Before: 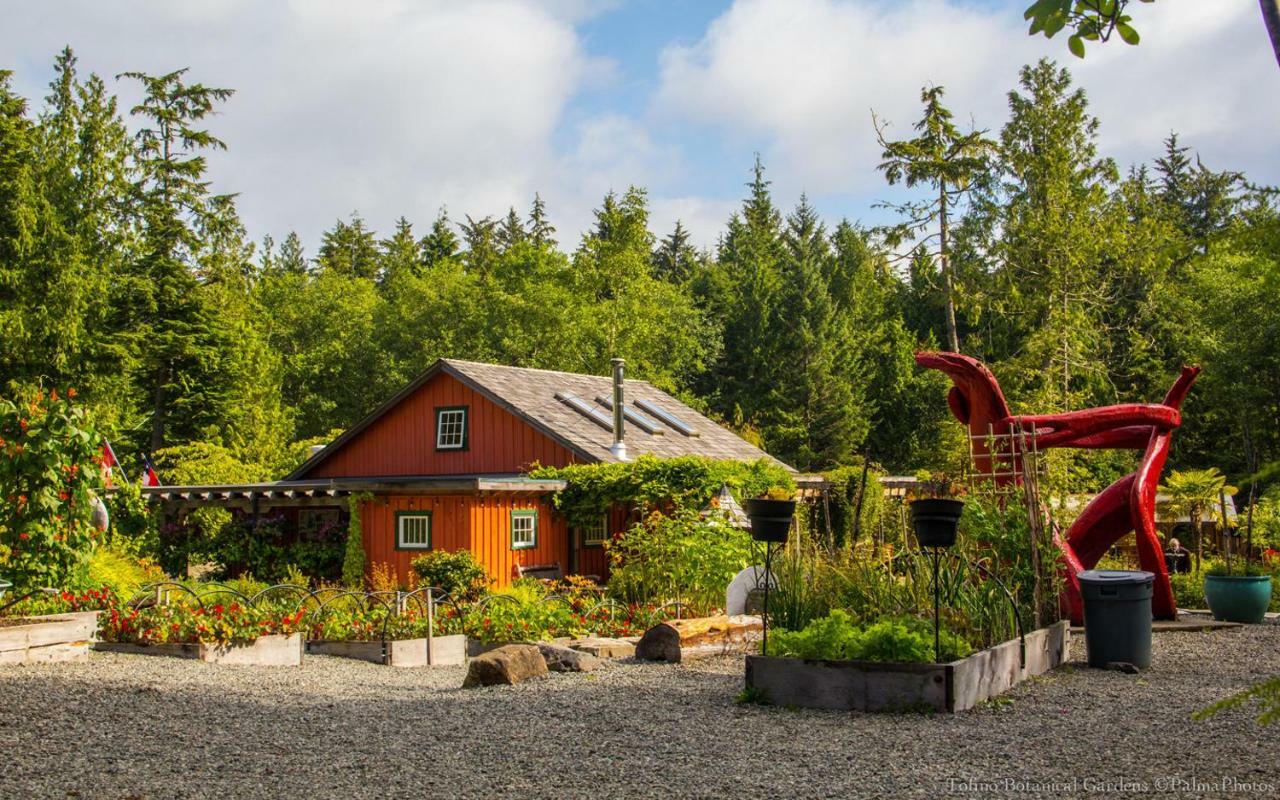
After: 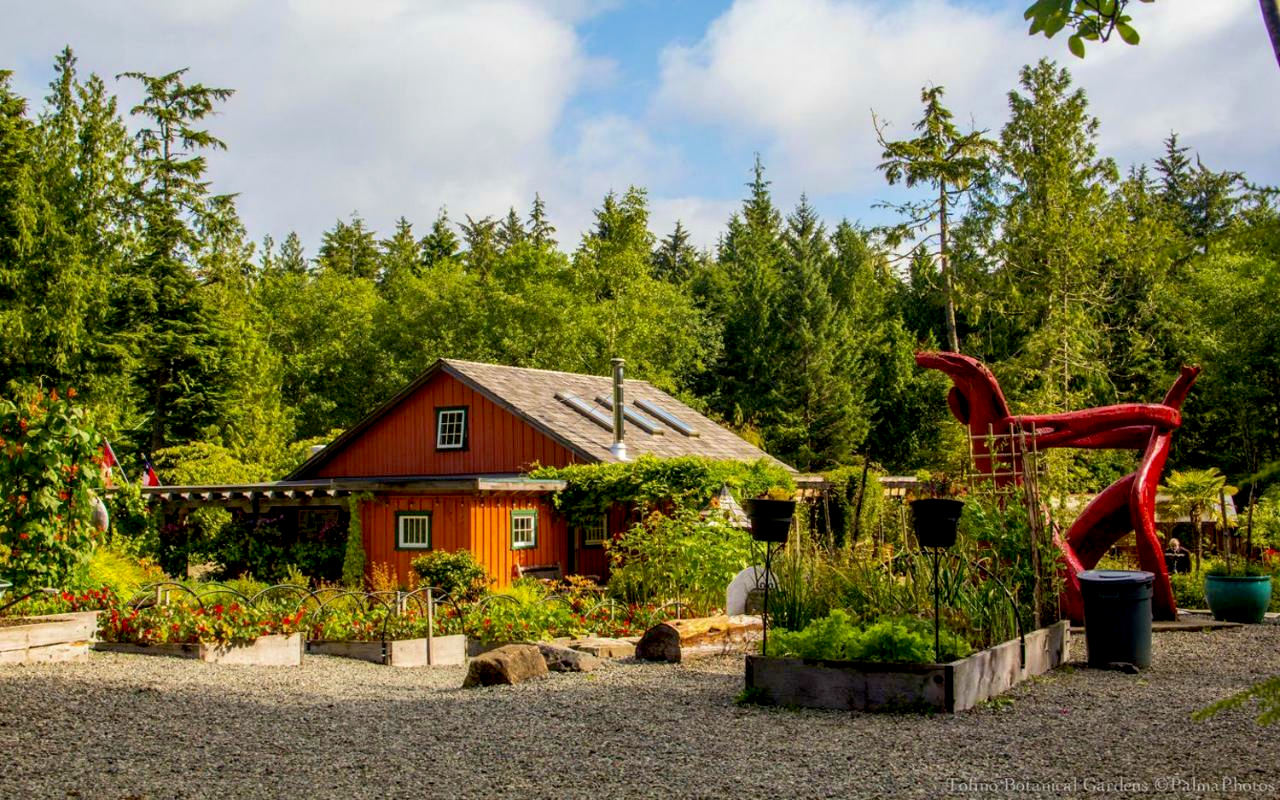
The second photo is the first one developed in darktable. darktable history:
exposure: black level correction 0.01, exposure 0.015 EV, compensate exposure bias true, compensate highlight preservation false
velvia: on, module defaults
